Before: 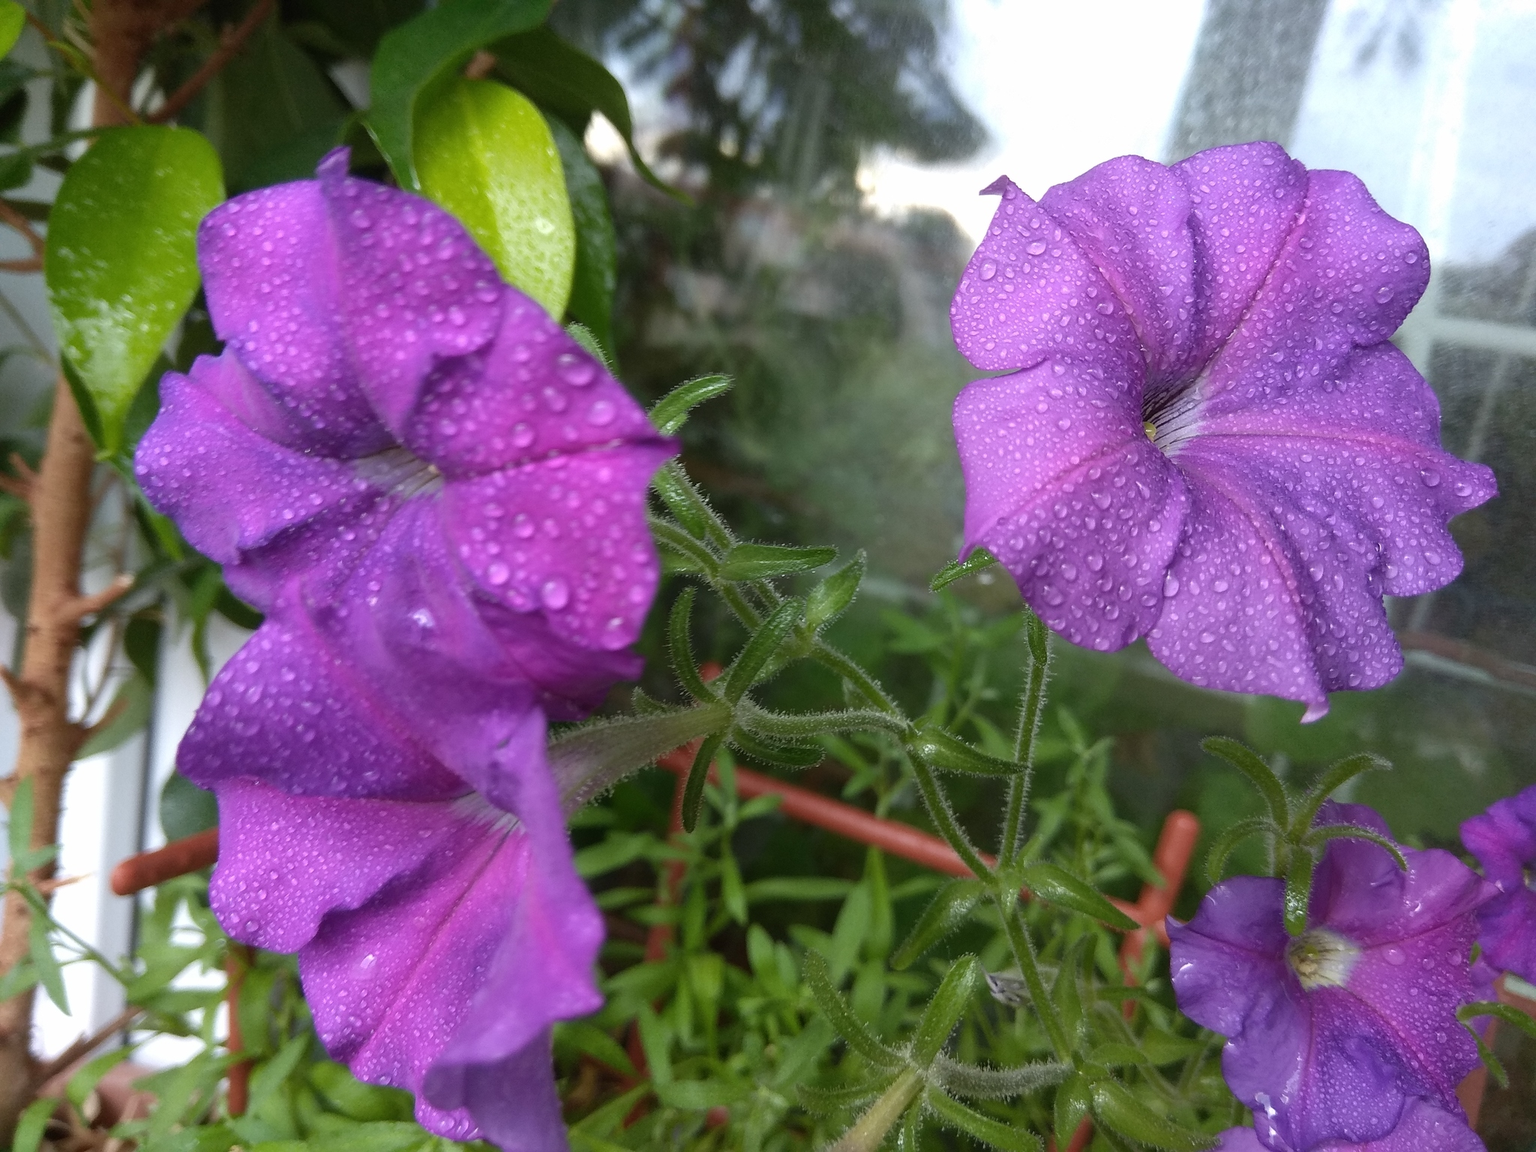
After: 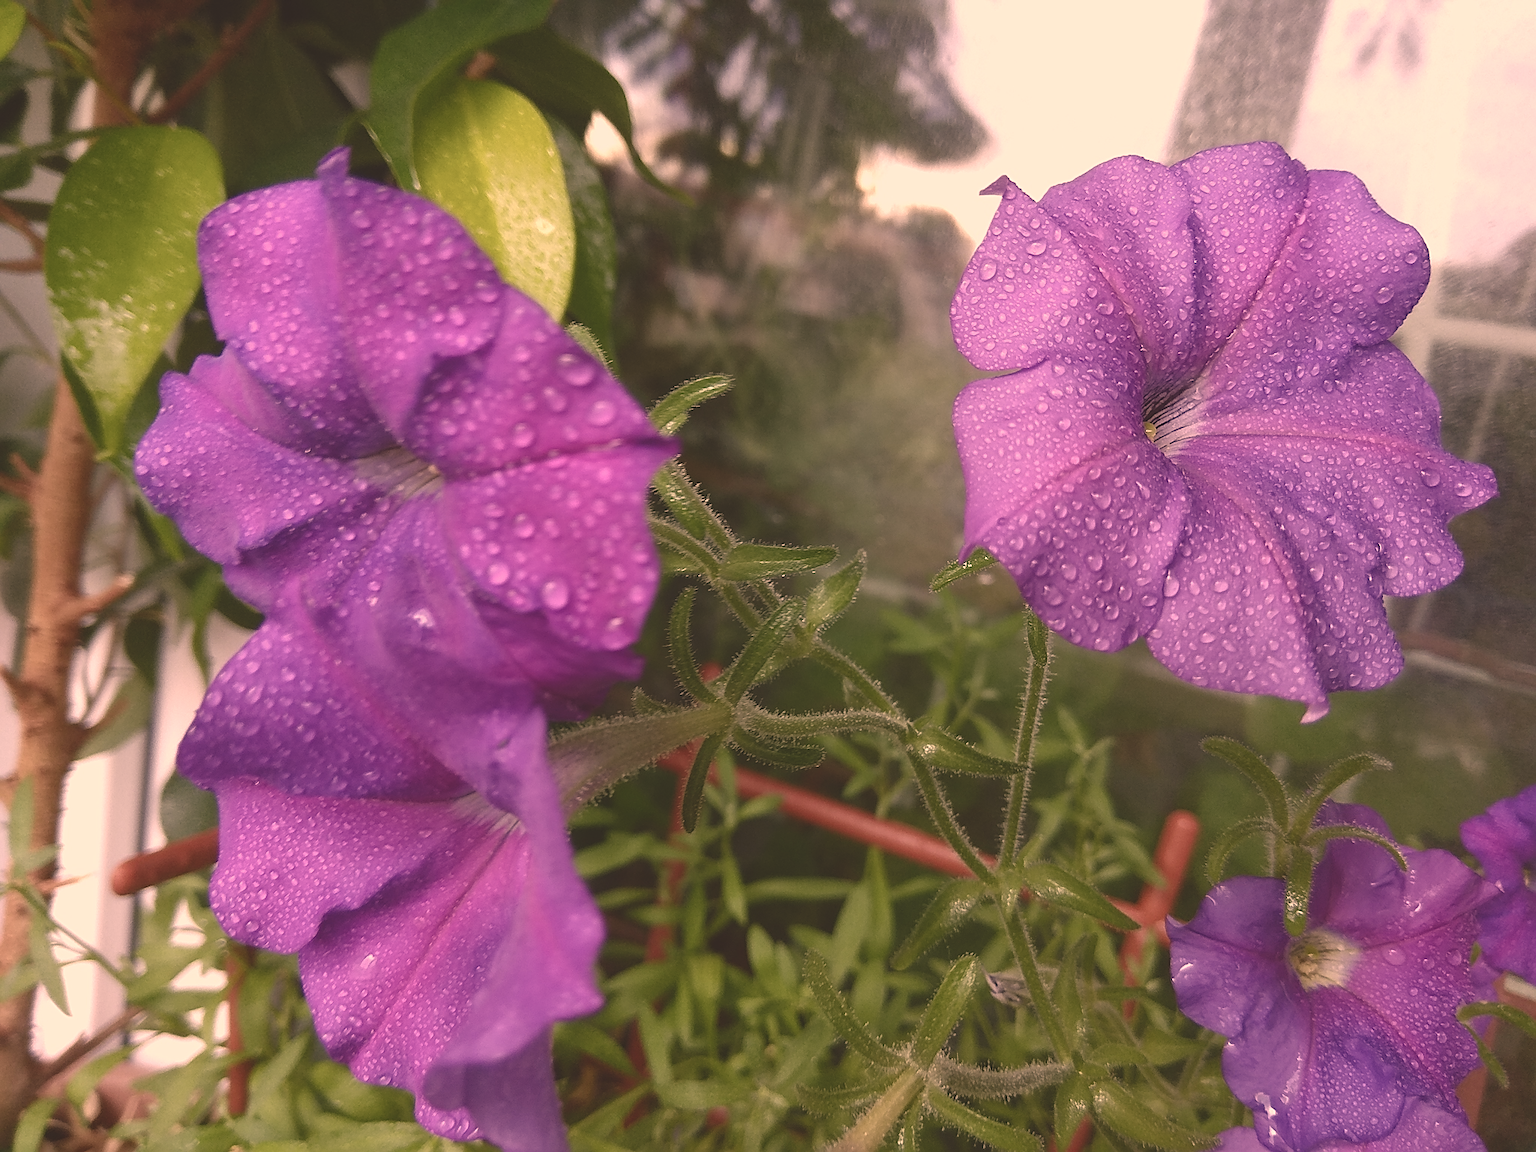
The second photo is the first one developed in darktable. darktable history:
contrast brightness saturation: saturation -0.063
exposure: black level correction -0.021, exposure -0.038 EV, compensate highlight preservation false
color balance rgb: linear chroma grading › shadows -2.084%, linear chroma grading › highlights -14.005%, linear chroma grading › global chroma -9.633%, linear chroma grading › mid-tones -10.095%, perceptual saturation grading › global saturation -0.145%, perceptual saturation grading › highlights -14.592%, perceptual saturation grading › shadows 24.285%, global vibrance 20%
color correction: highlights a* 22.6, highlights b* 22
sharpen: on, module defaults
